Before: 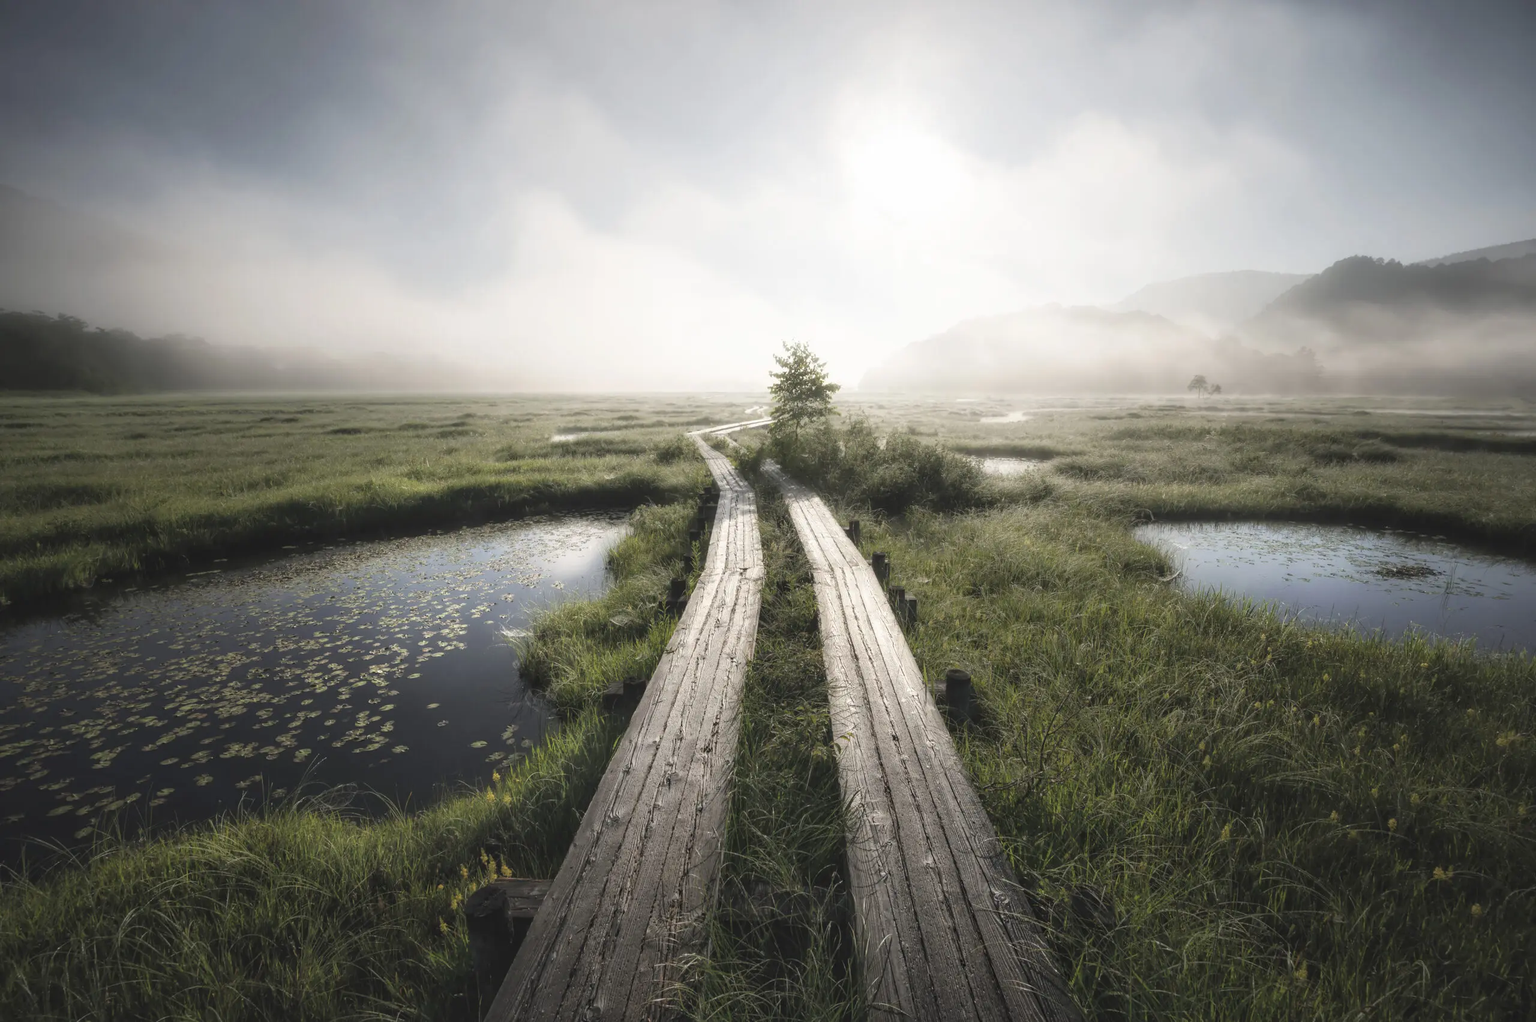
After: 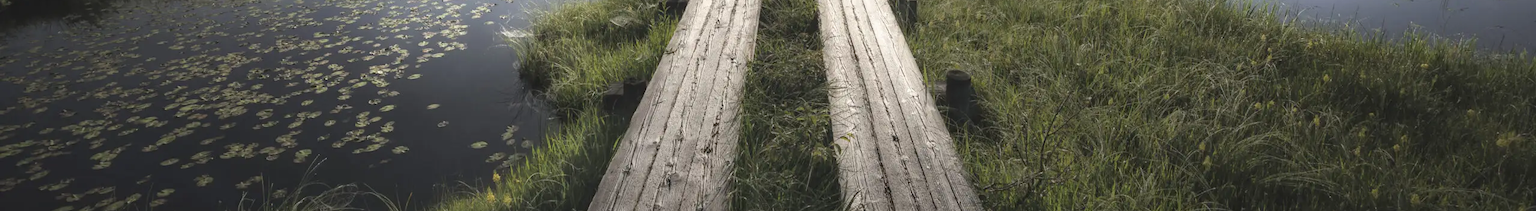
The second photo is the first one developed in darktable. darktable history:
crop and rotate: top 58.754%, bottom 20.5%
